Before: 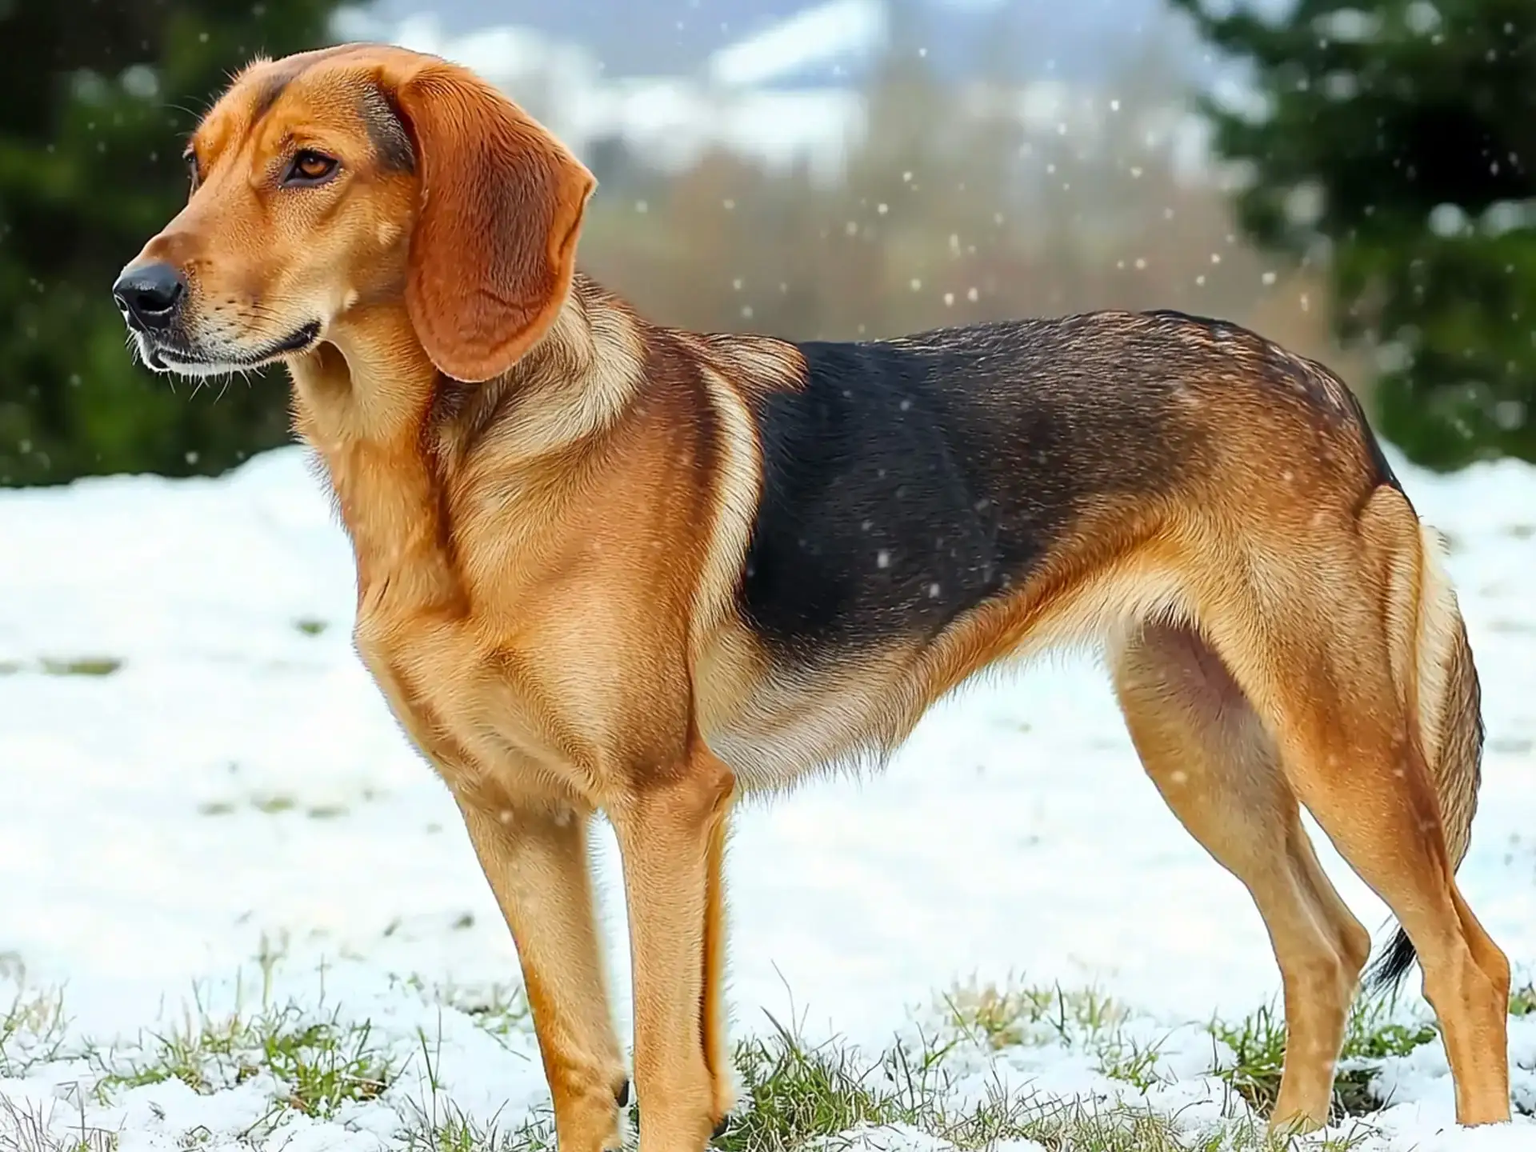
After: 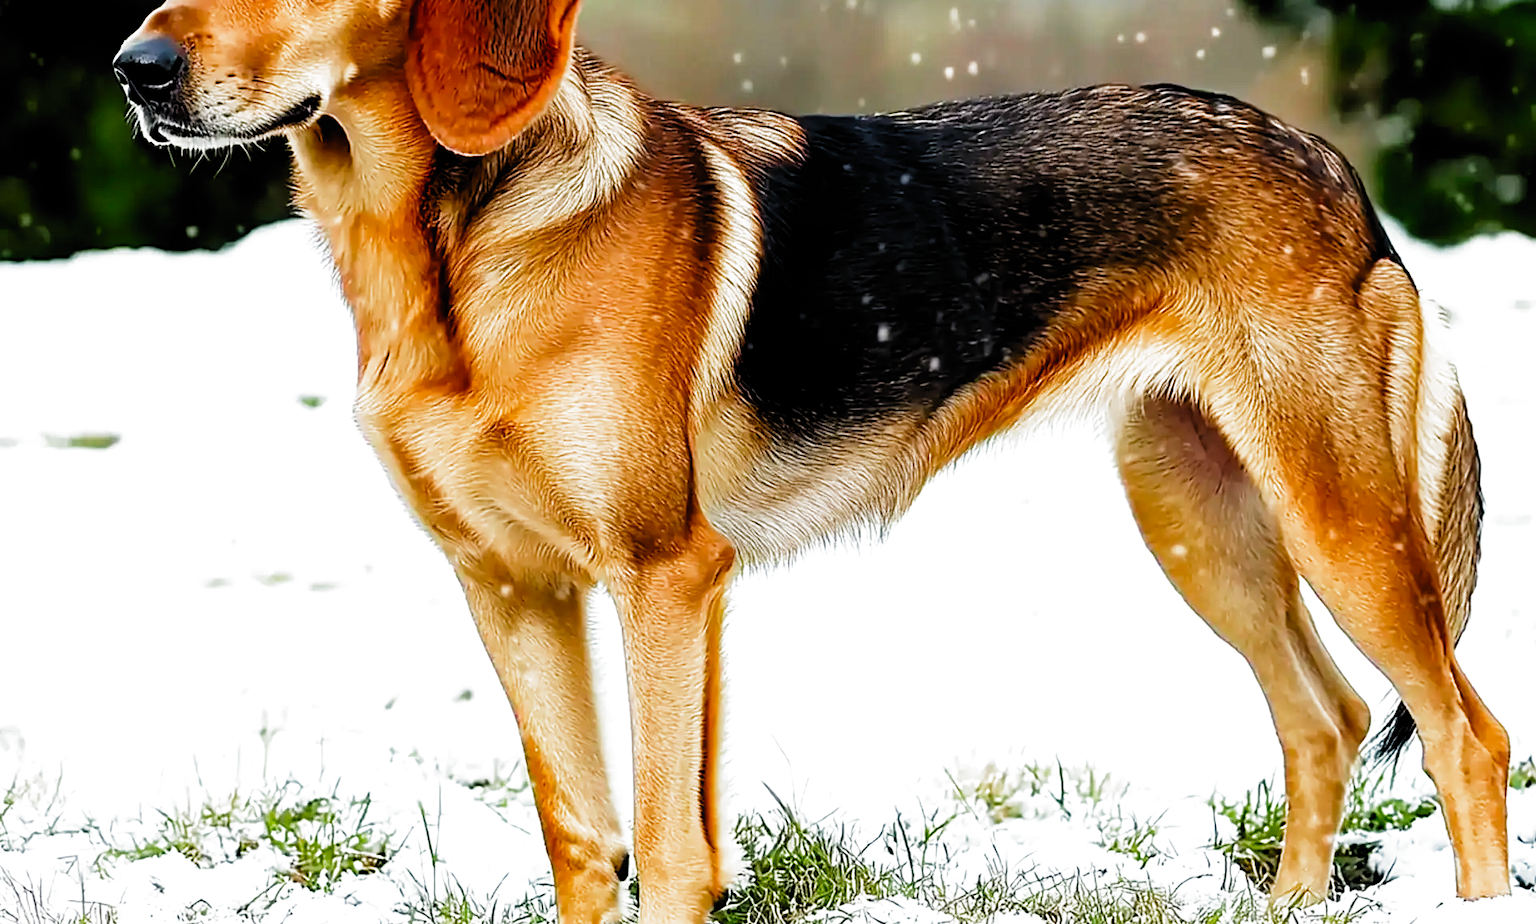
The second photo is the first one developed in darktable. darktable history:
crop and rotate: top 19.674%
filmic rgb: black relative exposure -3.62 EV, white relative exposure 2.17 EV, hardness 3.62, preserve chrominance no, color science v4 (2020), contrast in shadows soft
